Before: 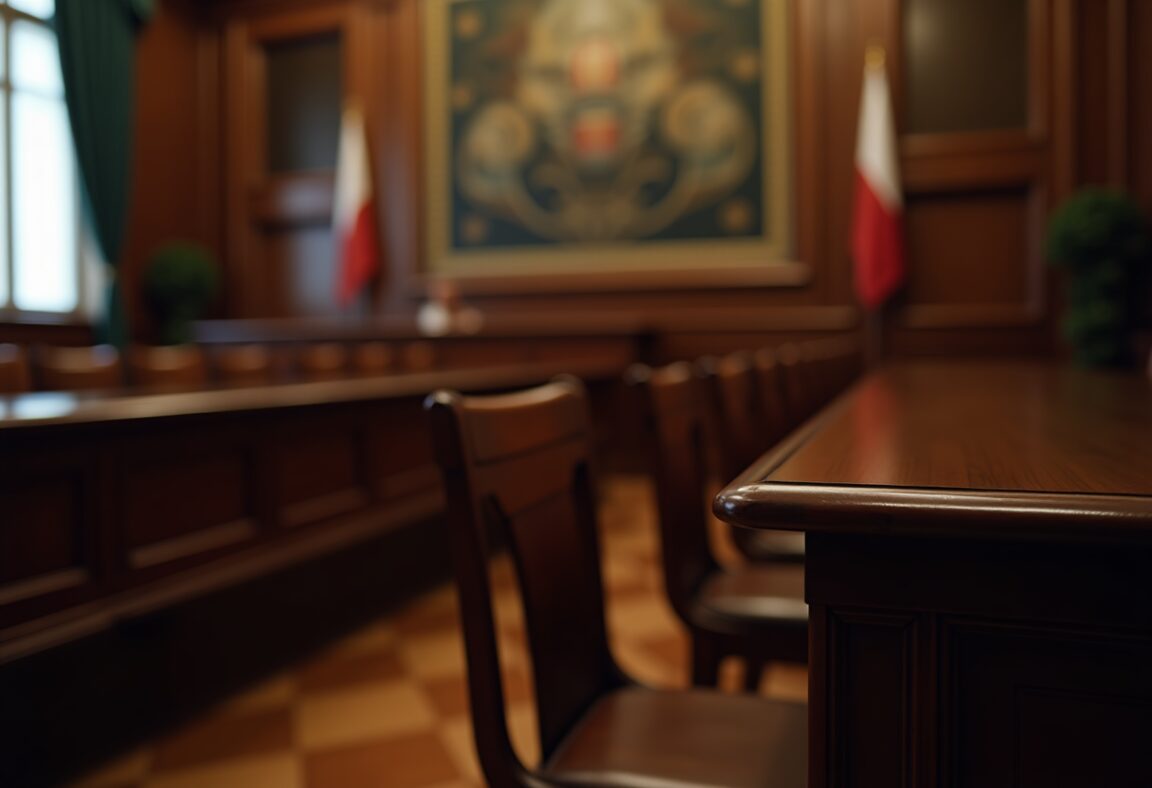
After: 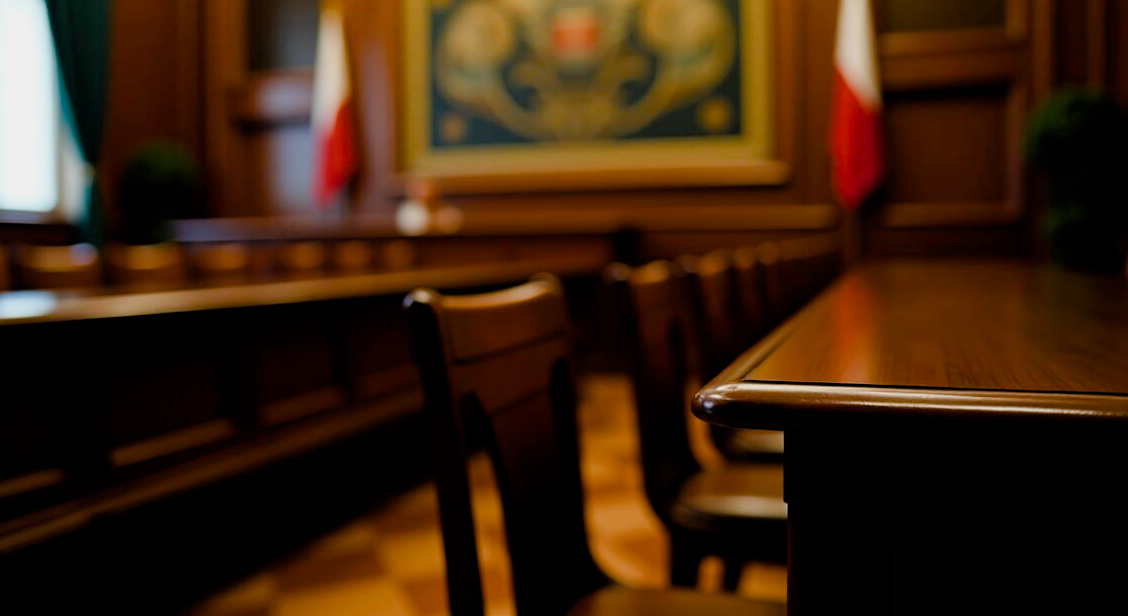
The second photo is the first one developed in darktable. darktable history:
filmic rgb: black relative exposure -4.78 EV, white relative exposure 4.03 EV, hardness 2.78
exposure: exposure 0.666 EV, compensate highlight preservation false
color balance rgb: perceptual saturation grading › global saturation 20%, perceptual saturation grading › highlights -49.962%, perceptual saturation grading › shadows 24.23%, global vibrance 50.368%
crop and rotate: left 1.873%, top 12.856%, right 0.193%, bottom 8.915%
